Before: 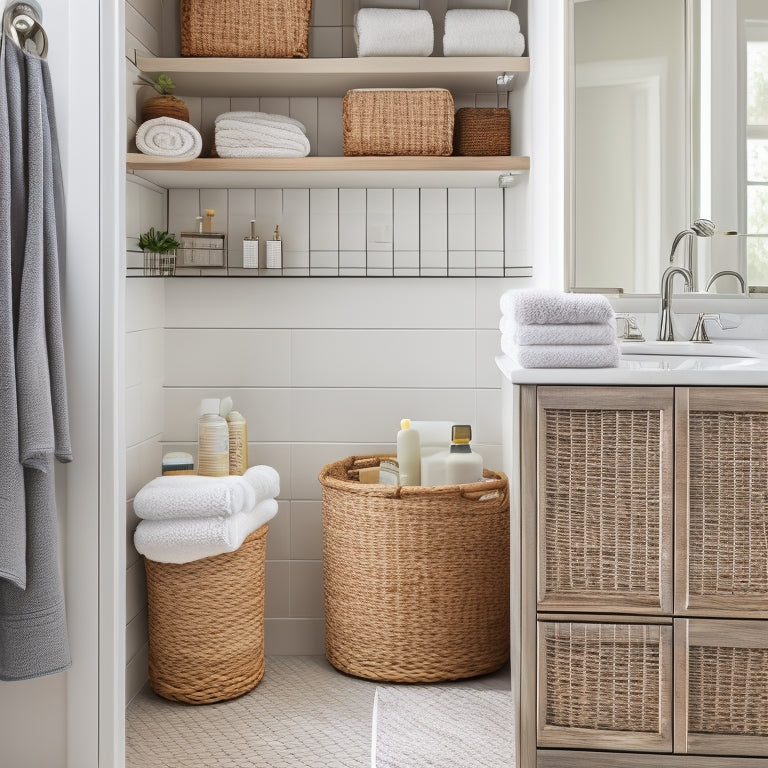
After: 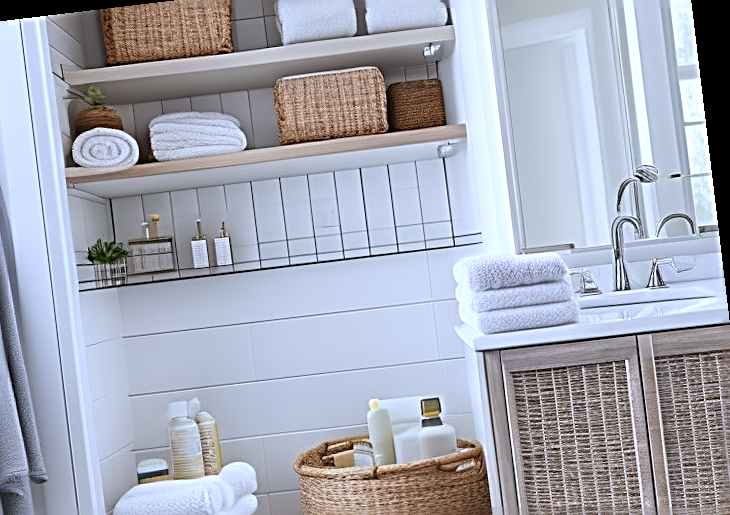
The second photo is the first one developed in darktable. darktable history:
crop and rotate: left 9.345%, top 7.22%, right 4.982%, bottom 32.331%
sharpen: radius 3.025, amount 0.757
white balance: red 0.948, green 1.02, blue 1.176
rotate and perspective: rotation -6.83°, automatic cropping off
